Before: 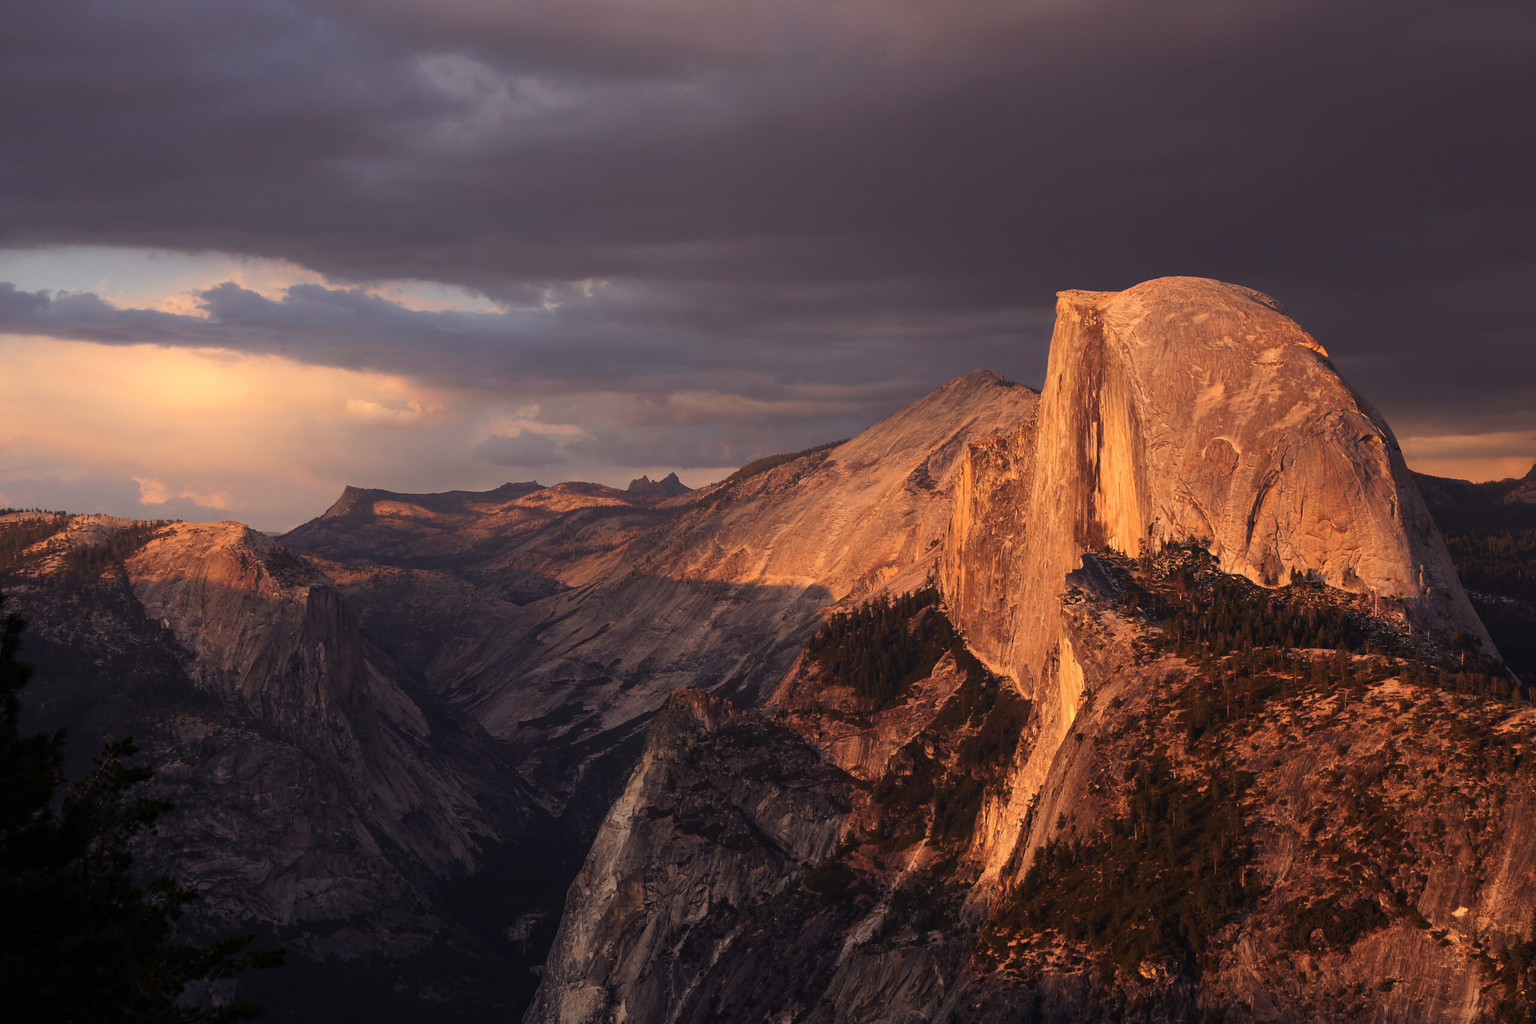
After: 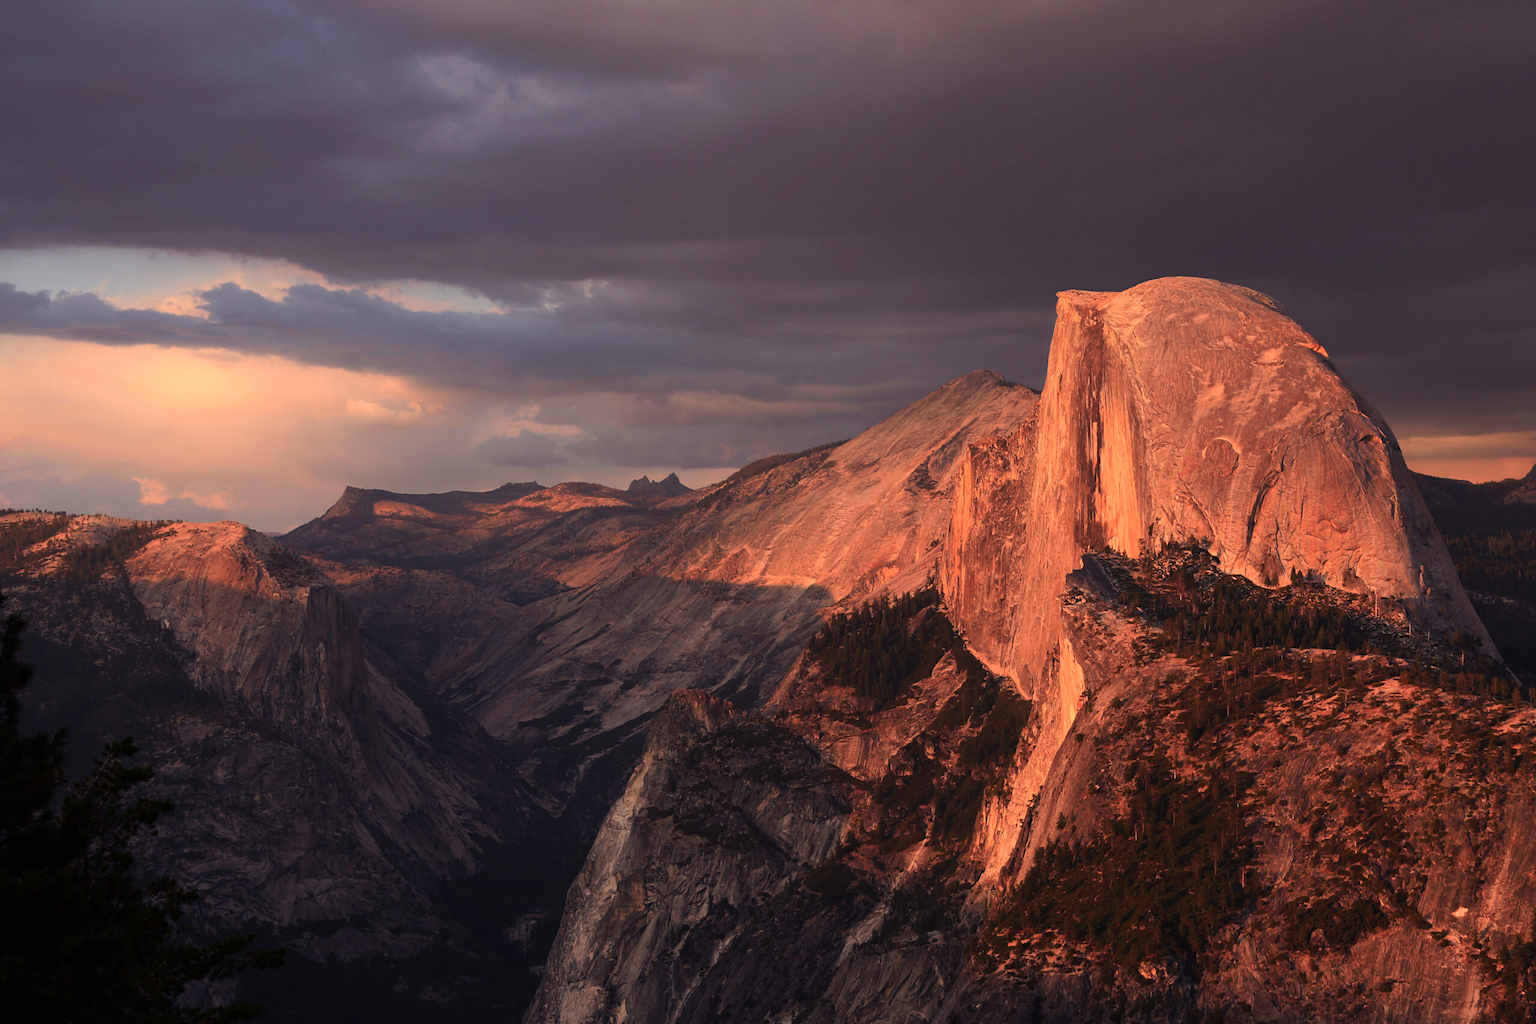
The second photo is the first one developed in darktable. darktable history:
color zones: curves: ch1 [(0, 0.469) (0.072, 0.457) (0.243, 0.494) (0.429, 0.5) (0.571, 0.5) (0.714, 0.5) (0.857, 0.5) (1, 0.469)]; ch2 [(0, 0.499) (0.143, 0.467) (0.242, 0.436) (0.429, 0.493) (0.571, 0.5) (0.714, 0.5) (0.857, 0.5) (1, 0.499)]
contrast brightness saturation: saturation 0.121
tone equalizer: smoothing diameter 2.09%, edges refinement/feathering 22.44, mask exposure compensation -1.57 EV, filter diffusion 5
